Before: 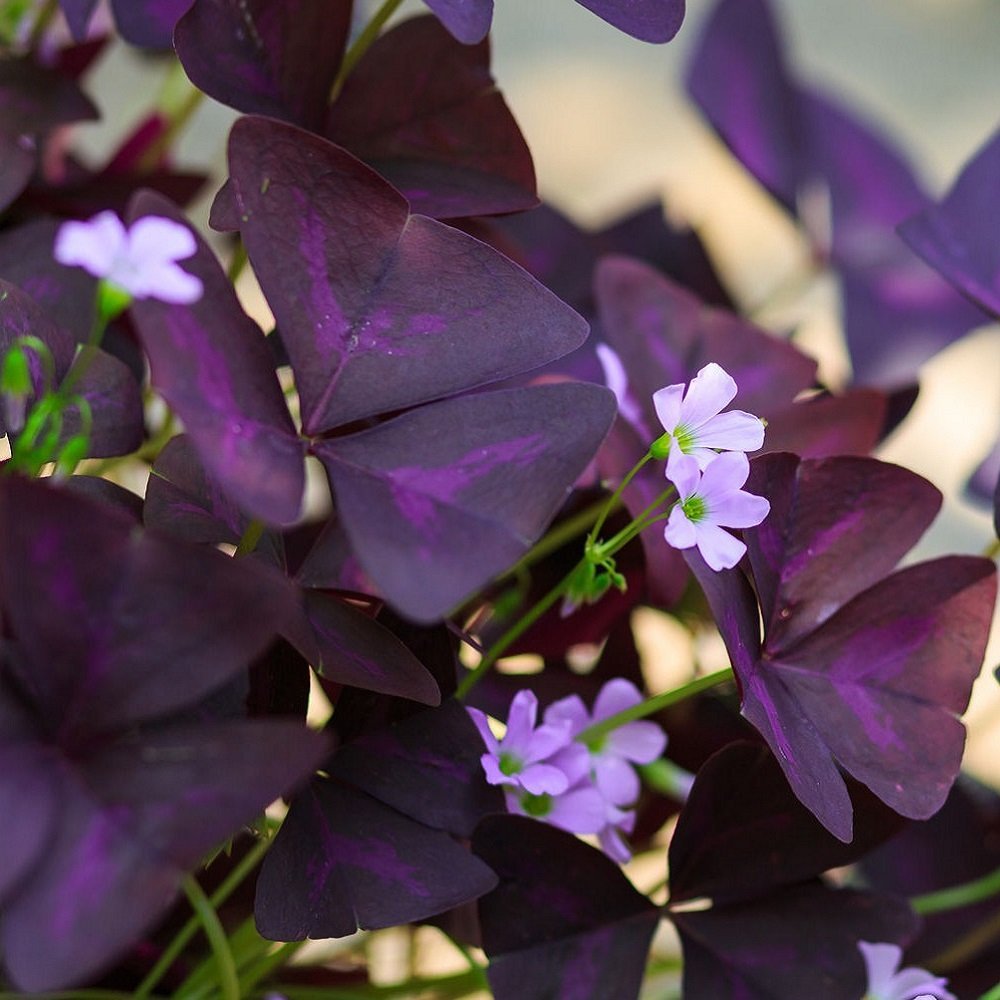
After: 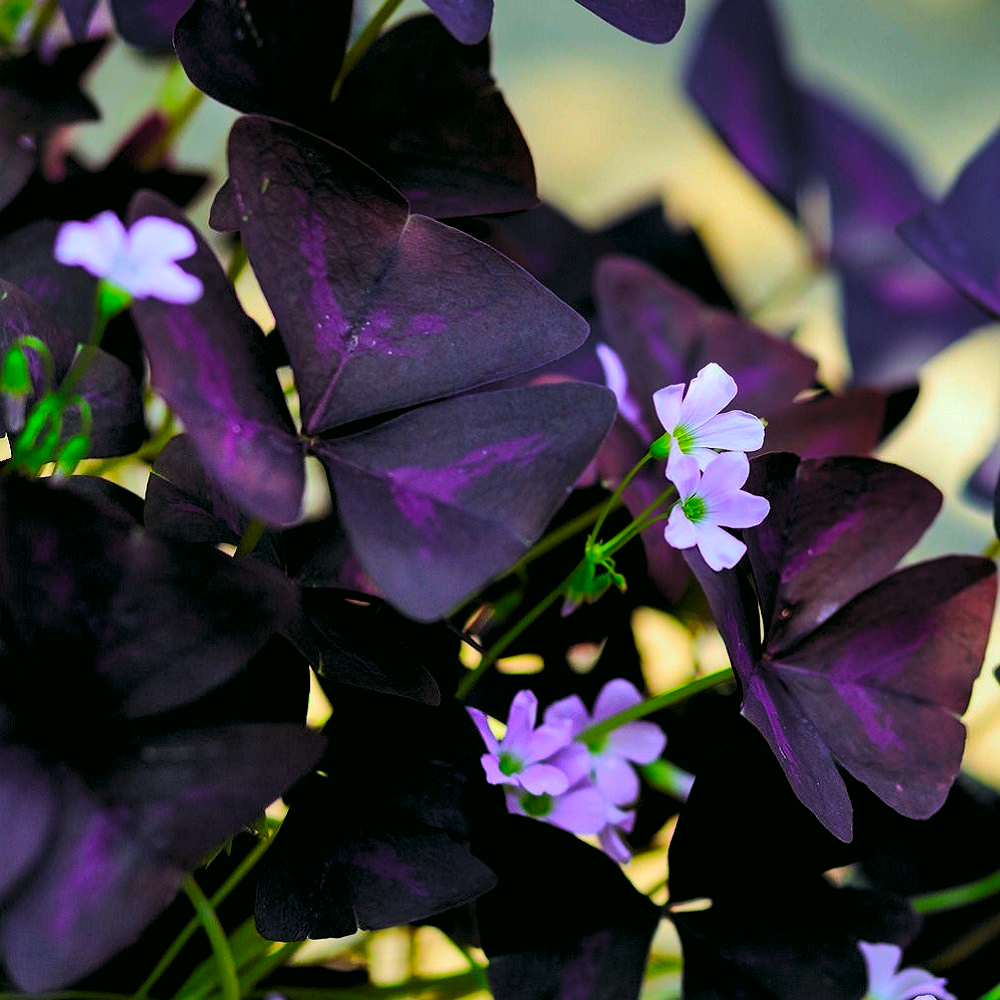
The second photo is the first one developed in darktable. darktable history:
color correction: highlights a* -7.33, highlights b* 1.26, shadows a* -3.55, saturation 1.4
levels: levels [0.116, 0.574, 1]
shadows and highlights: radius 108.52, shadows 40.68, highlights -72.88, low approximation 0.01, soften with gaussian
color balance: output saturation 120%
